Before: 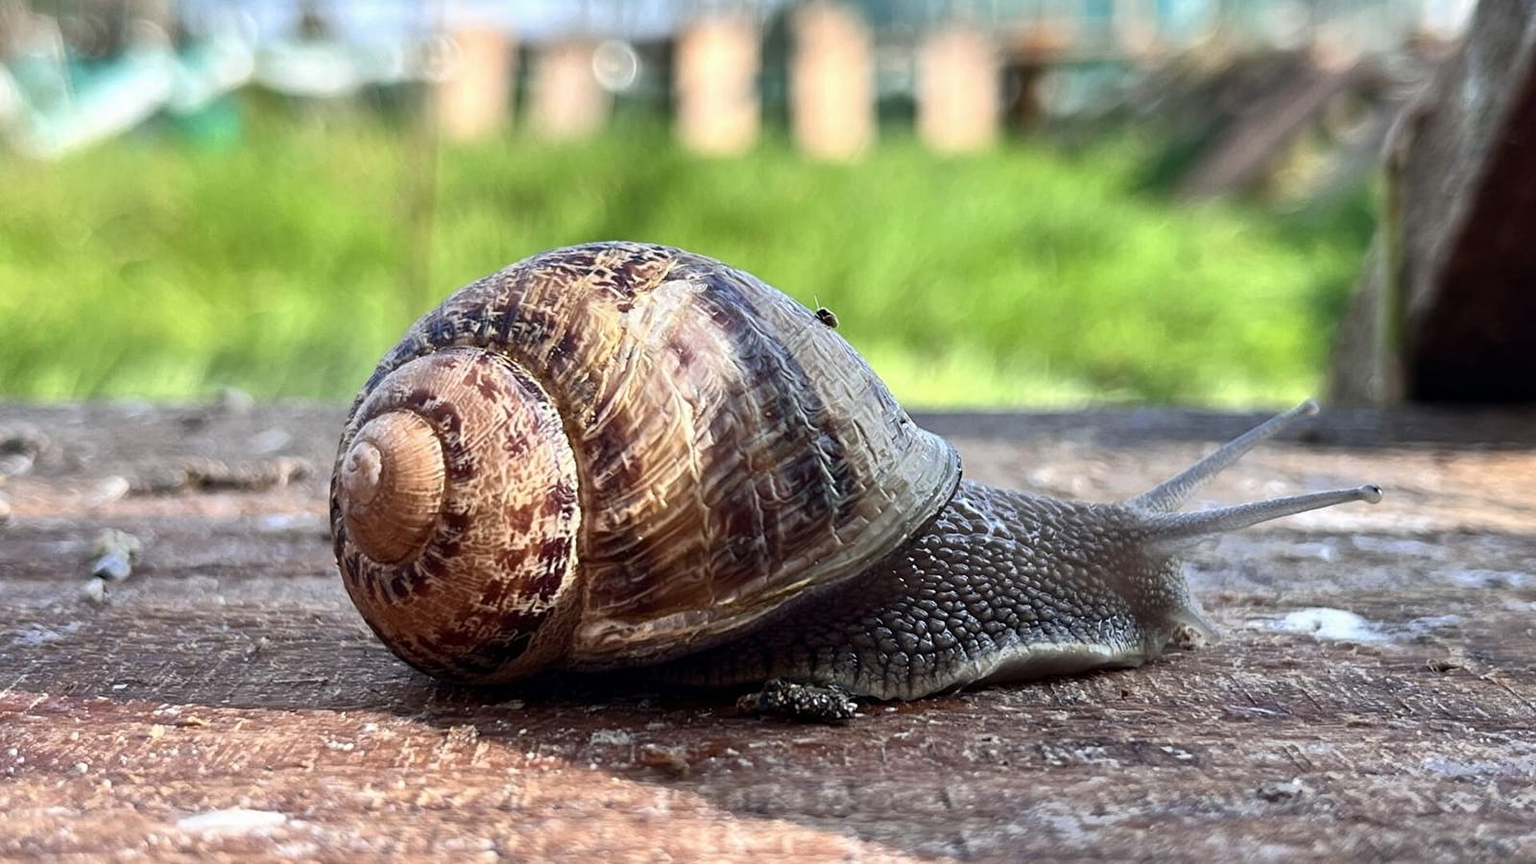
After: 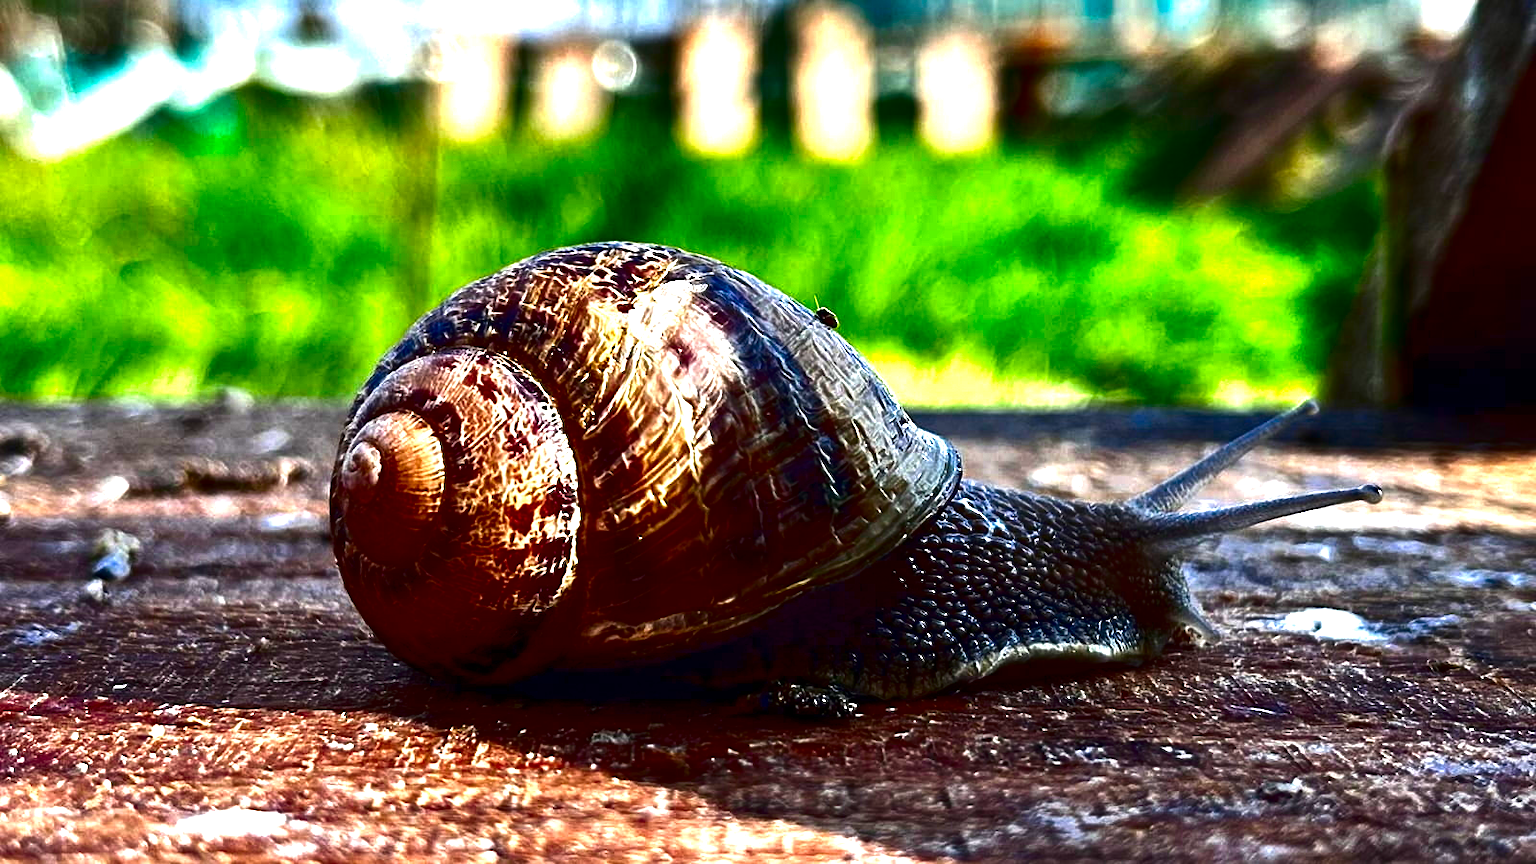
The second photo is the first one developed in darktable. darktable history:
exposure: black level correction 0, exposure 0.681 EV, compensate highlight preservation false
contrast brightness saturation: brightness -0.984, saturation 0.988
